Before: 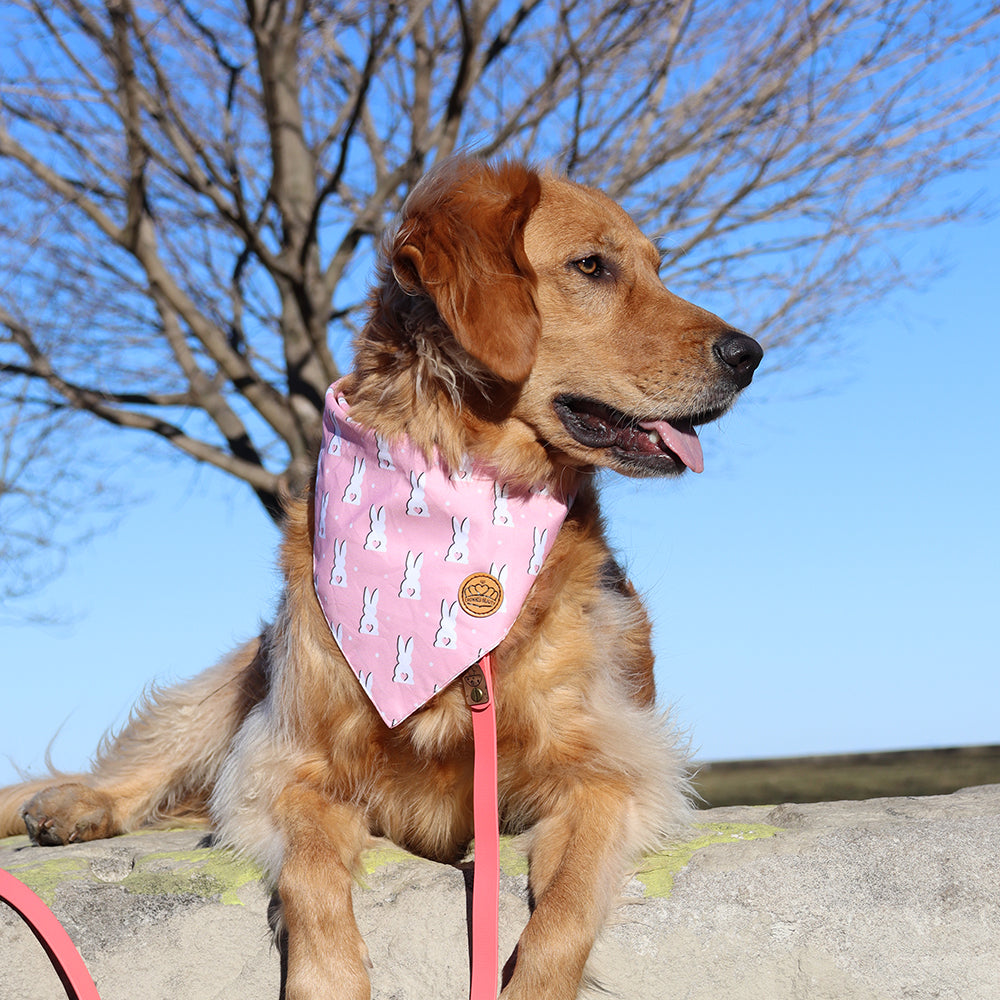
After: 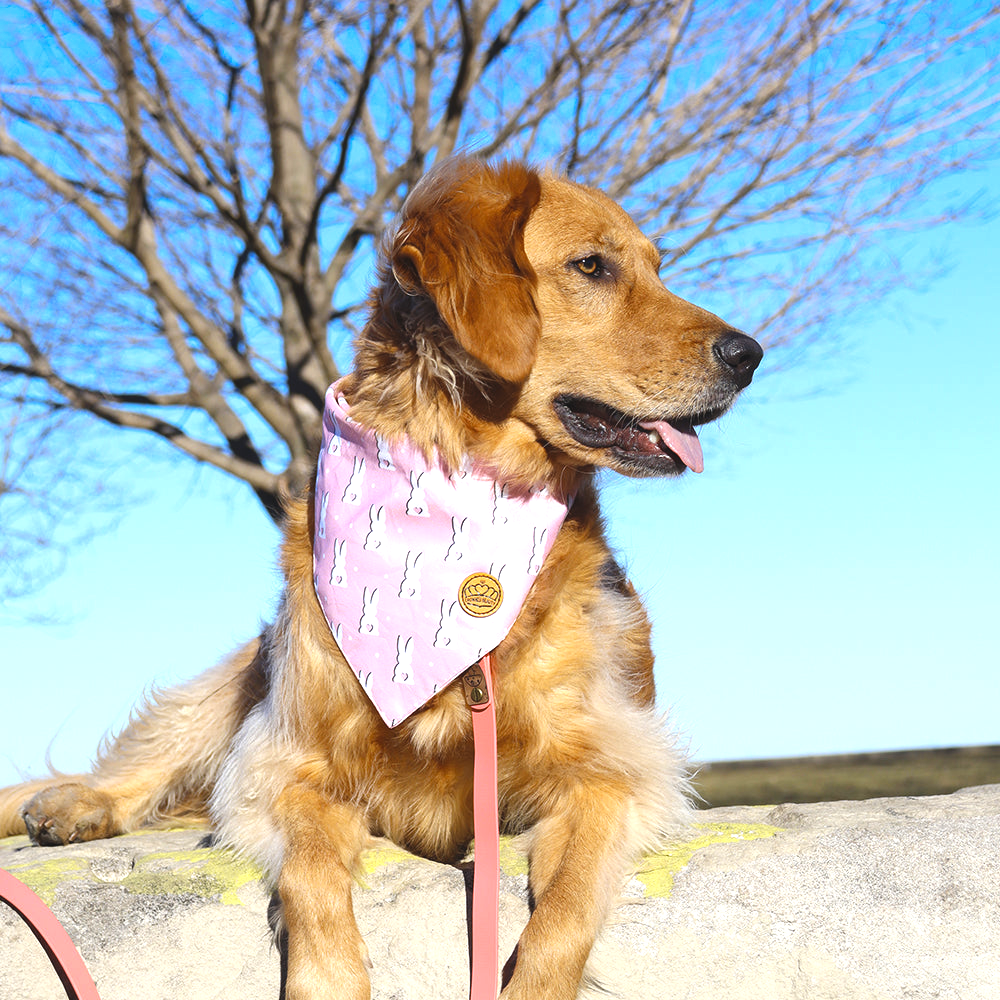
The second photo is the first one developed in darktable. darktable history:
exposure: black level correction -0.005, exposure 0.622 EV, compensate highlight preservation false
color contrast: green-magenta contrast 0.85, blue-yellow contrast 1.25, unbound 0
